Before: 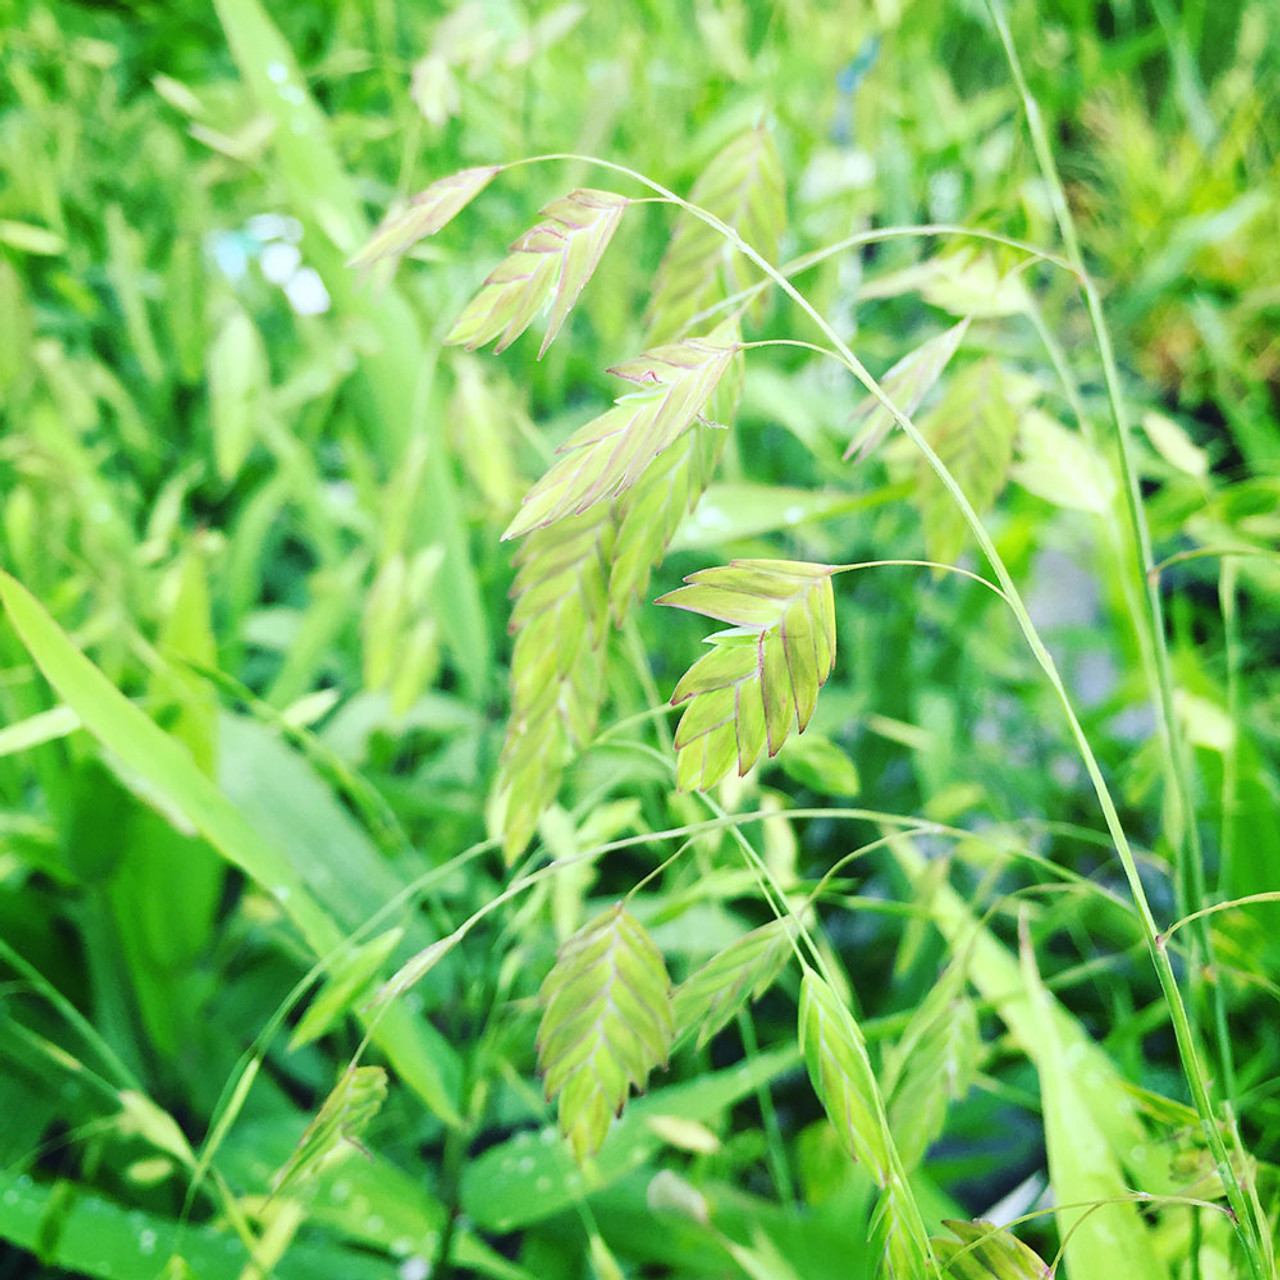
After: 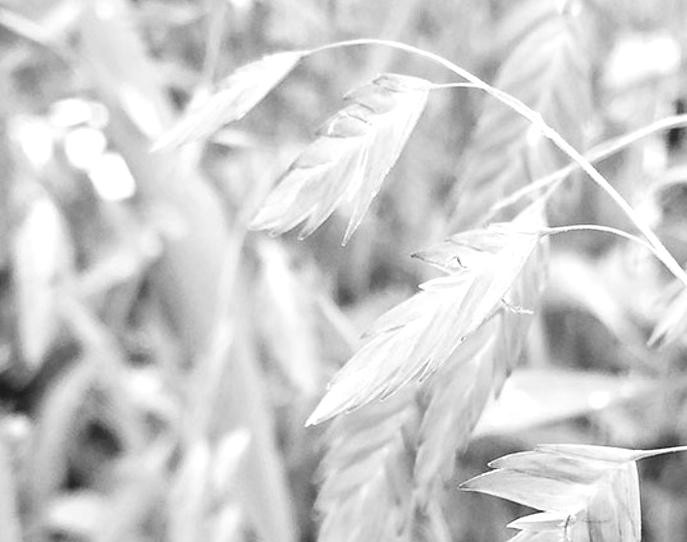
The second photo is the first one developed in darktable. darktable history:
contrast brightness saturation: contrast 0.131, brightness -0.049, saturation 0.164
crop: left 15.256%, top 9.034%, right 31%, bottom 48.581%
tone equalizer: -8 EV -0.386 EV, -7 EV -0.409 EV, -6 EV -0.317 EV, -5 EV -0.257 EV, -3 EV 0.244 EV, -2 EV 0.363 EV, -1 EV 0.413 EV, +0 EV 0.435 EV
color balance rgb: power › hue 209.83°, perceptual saturation grading › global saturation -0.048%, perceptual saturation grading › highlights -32.623%, perceptual saturation grading › mid-tones 5.841%, perceptual saturation grading › shadows 18.66%, global vibrance 20%
color calibration: output gray [0.18, 0.41, 0.41, 0], illuminant as shot in camera, x 0.358, y 0.373, temperature 4628.91 K
